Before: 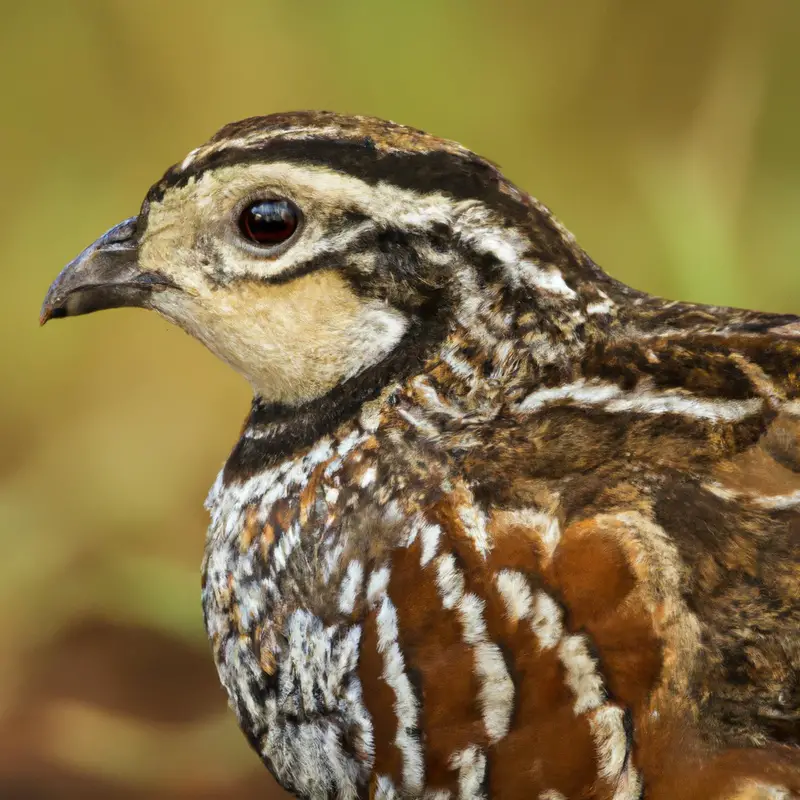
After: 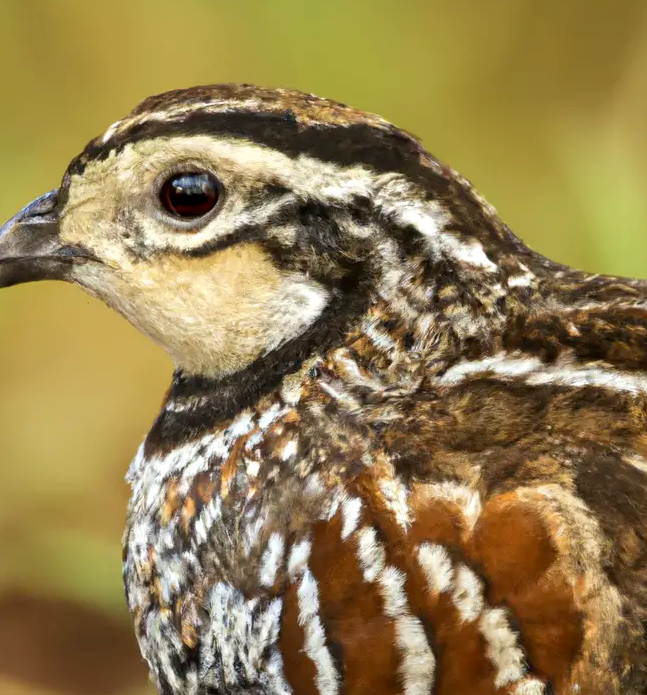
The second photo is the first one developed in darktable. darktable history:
crop: left 9.929%, top 3.475%, right 9.188%, bottom 9.529%
exposure: black level correction 0.001, exposure 0.3 EV, compensate highlight preservation false
